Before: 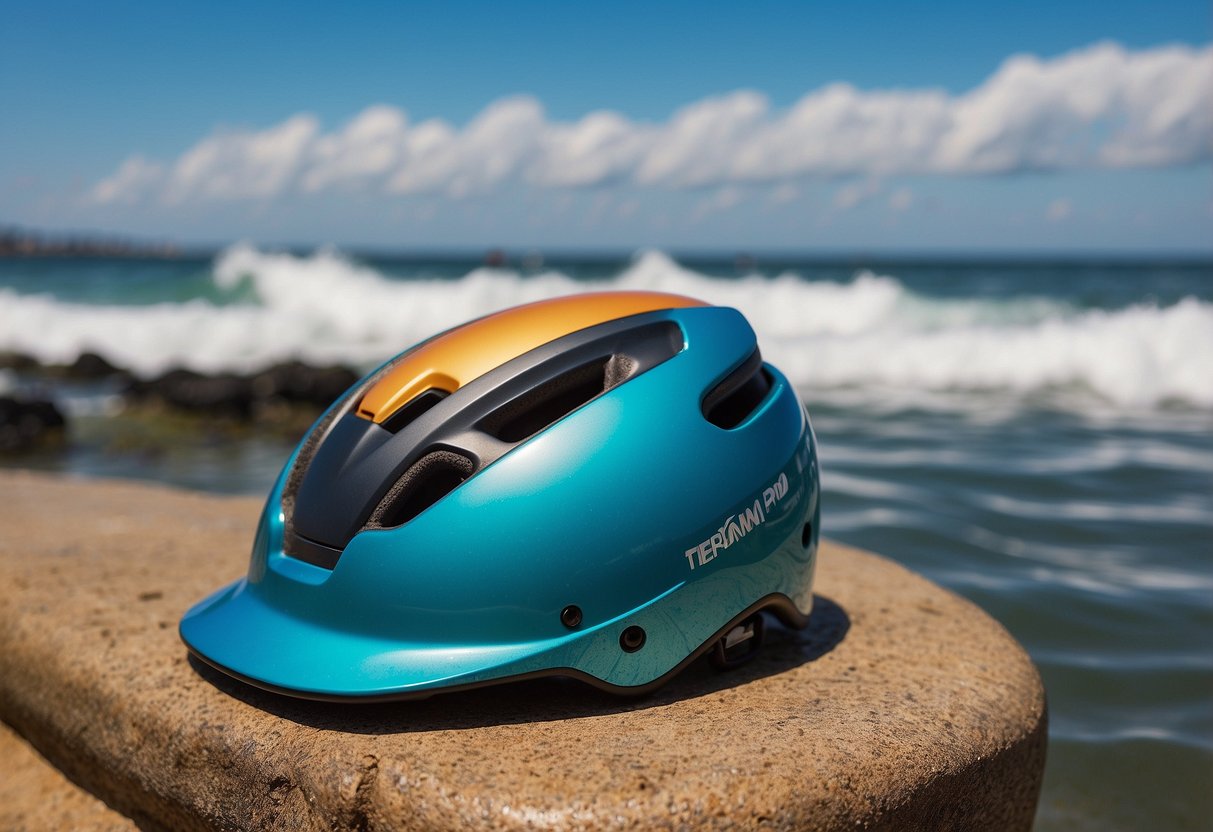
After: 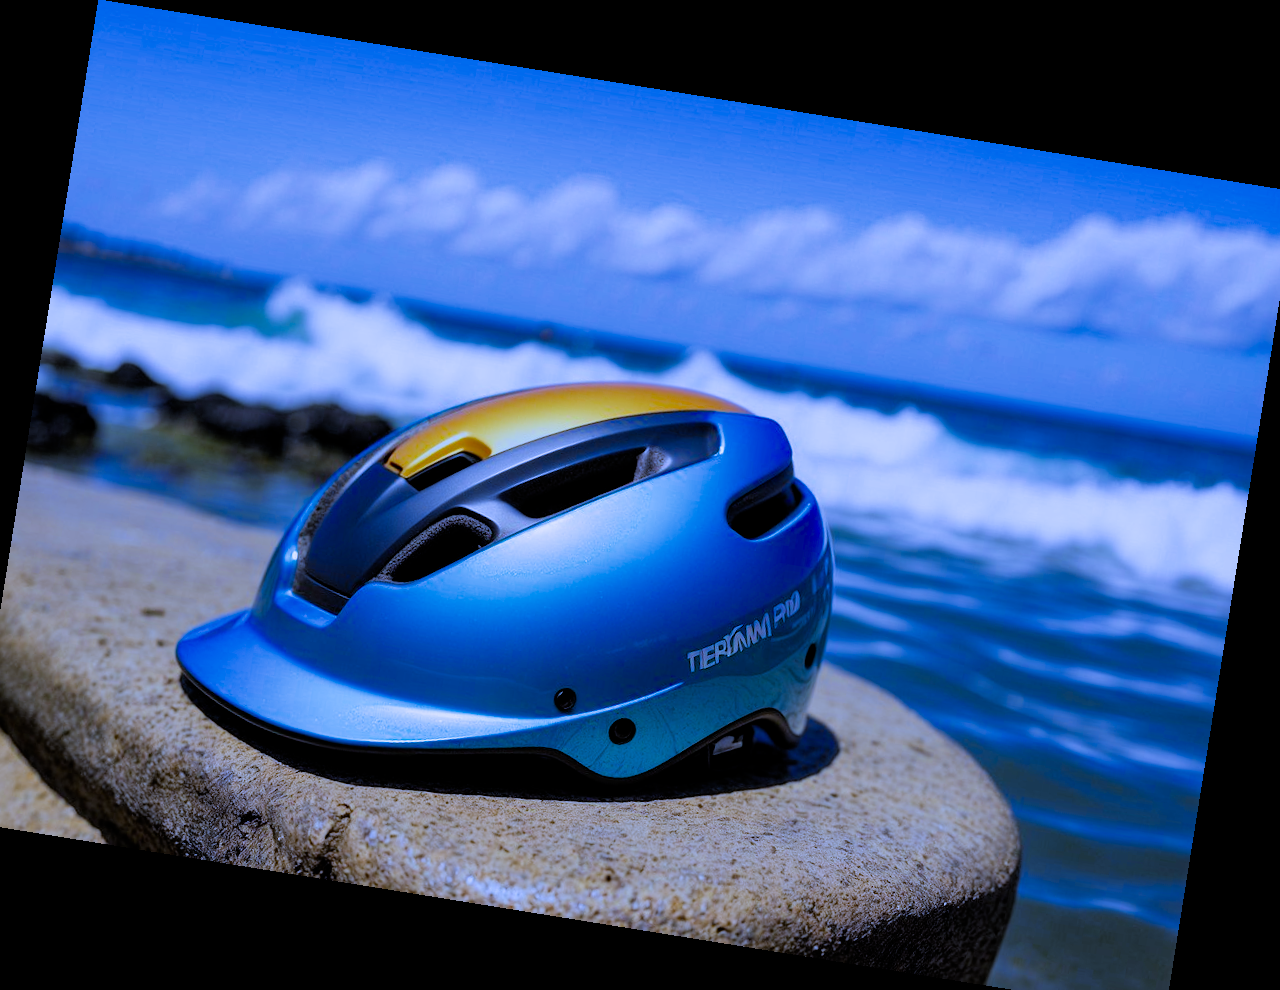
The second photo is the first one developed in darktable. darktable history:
crop and rotate: left 2.536%, right 1.107%, bottom 2.246%
exposure: exposure 0.2 EV, compensate highlight preservation false
white balance: red 0.766, blue 1.537
rotate and perspective: rotation 9.12°, automatic cropping off
filmic rgb: black relative exposure -7.6 EV, white relative exposure 4.64 EV, threshold 3 EV, target black luminance 0%, hardness 3.55, latitude 50.51%, contrast 1.033, highlights saturation mix 10%, shadows ↔ highlights balance -0.198%, color science v4 (2020), enable highlight reconstruction true
